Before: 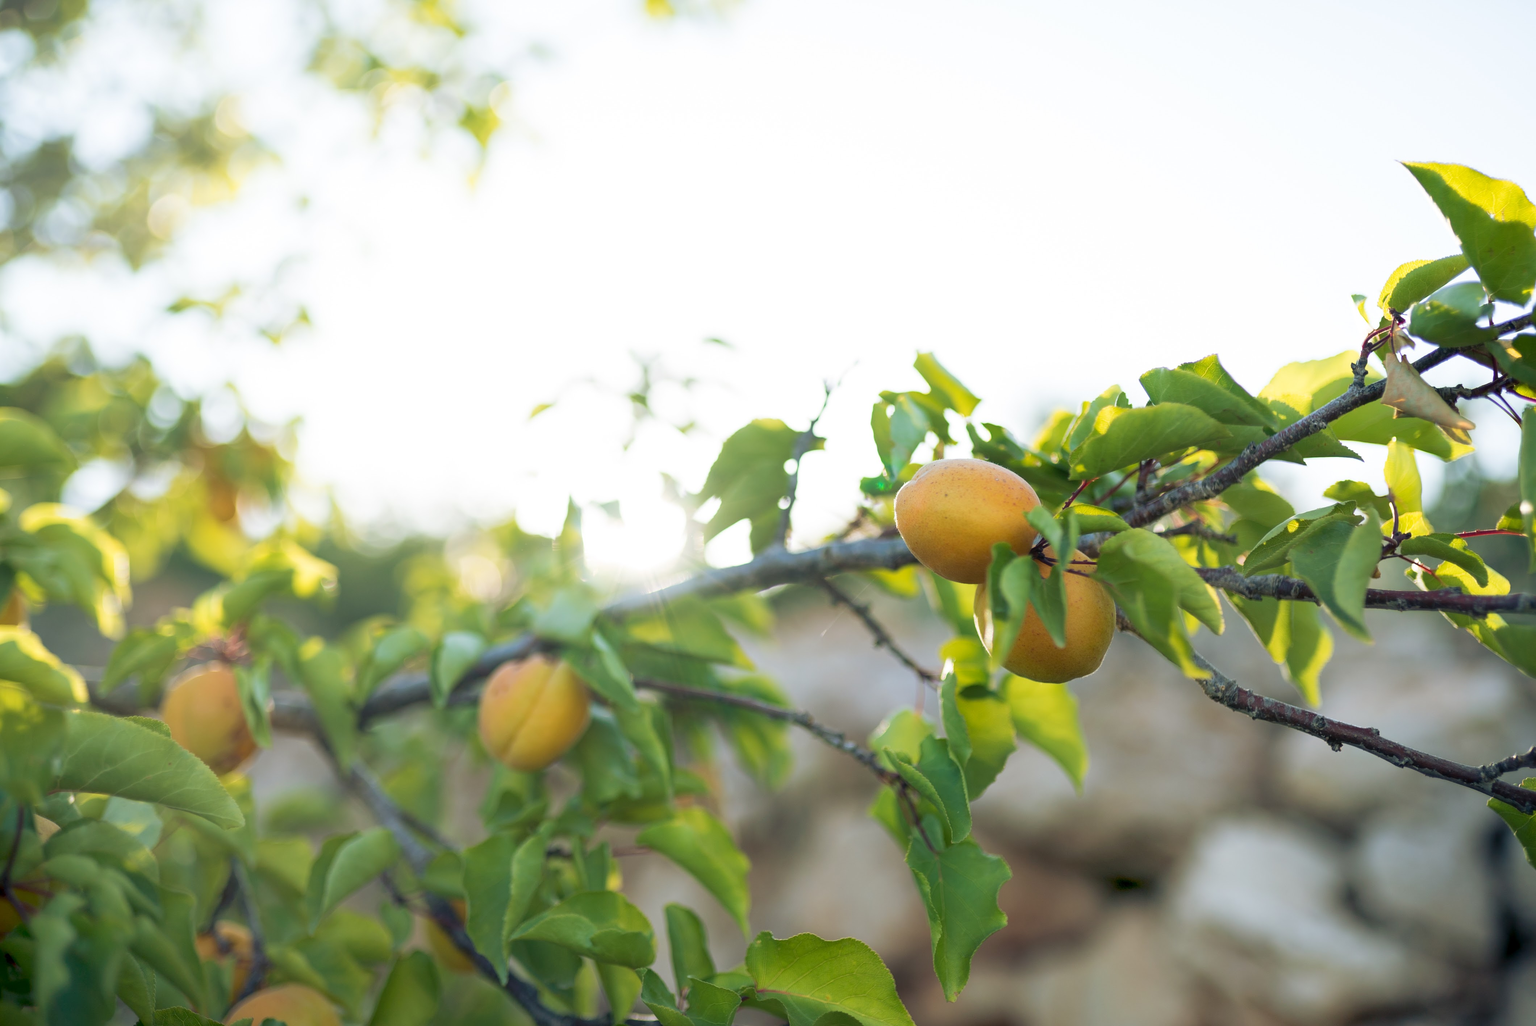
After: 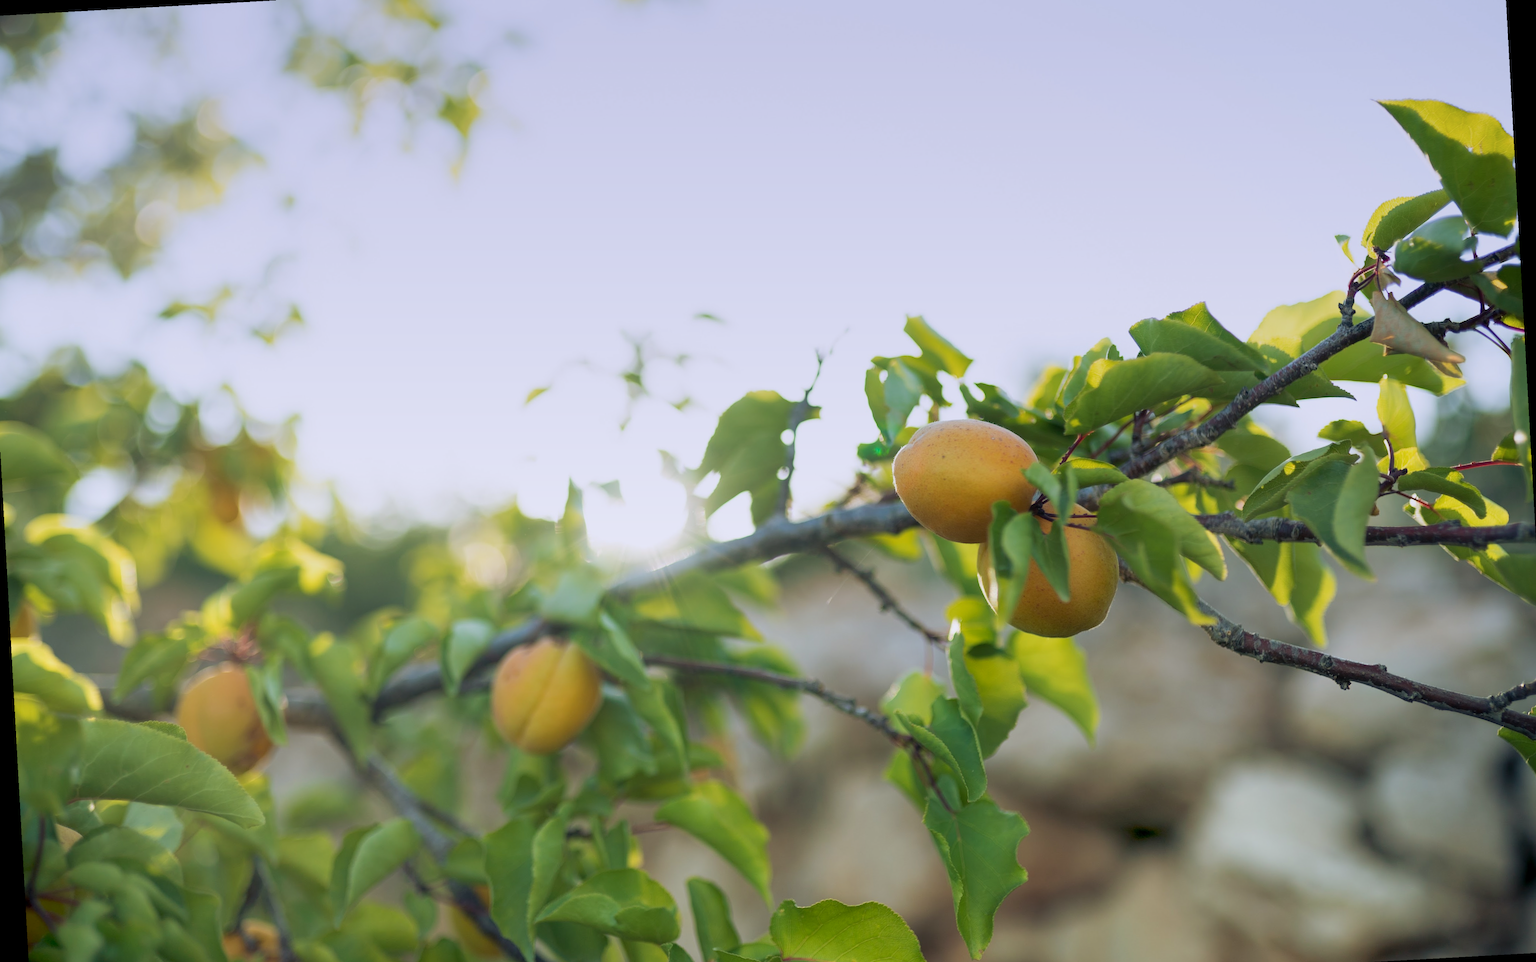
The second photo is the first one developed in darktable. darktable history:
rotate and perspective: rotation -3.18°, automatic cropping off
crop: left 1.507%, top 6.147%, right 1.379%, bottom 6.637%
graduated density: hue 238.83°, saturation 50%
rgb curve: curves: ch2 [(0, 0) (0.567, 0.512) (1, 1)], mode RGB, independent channels
